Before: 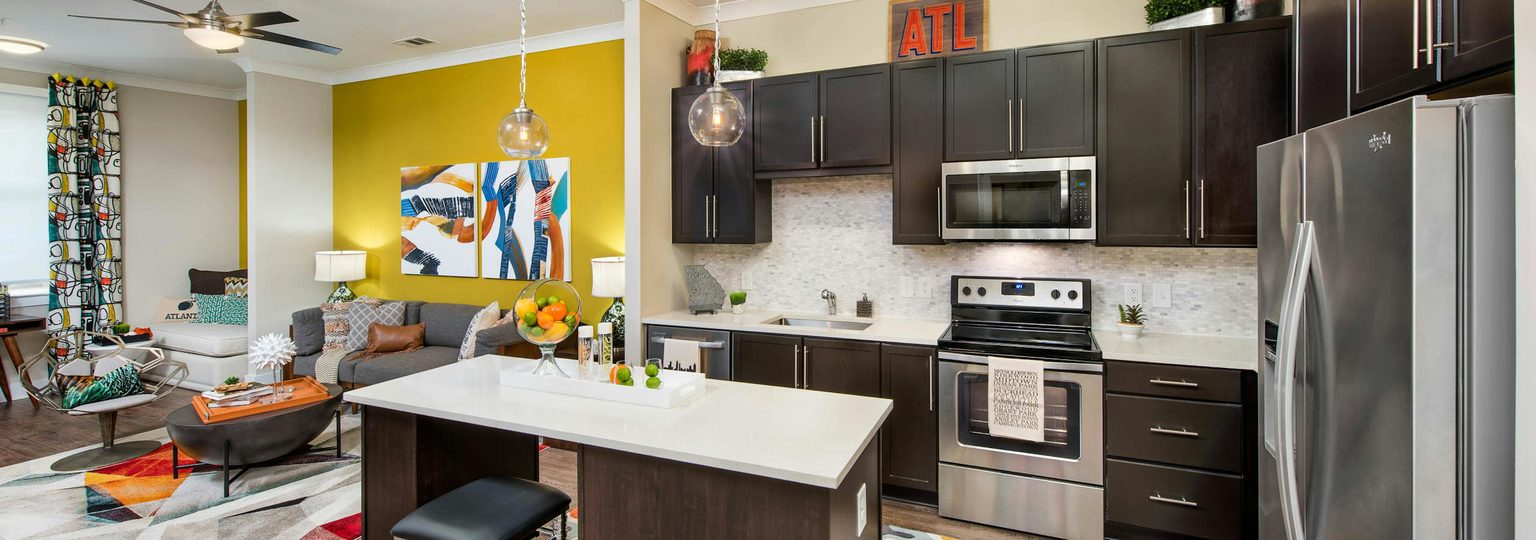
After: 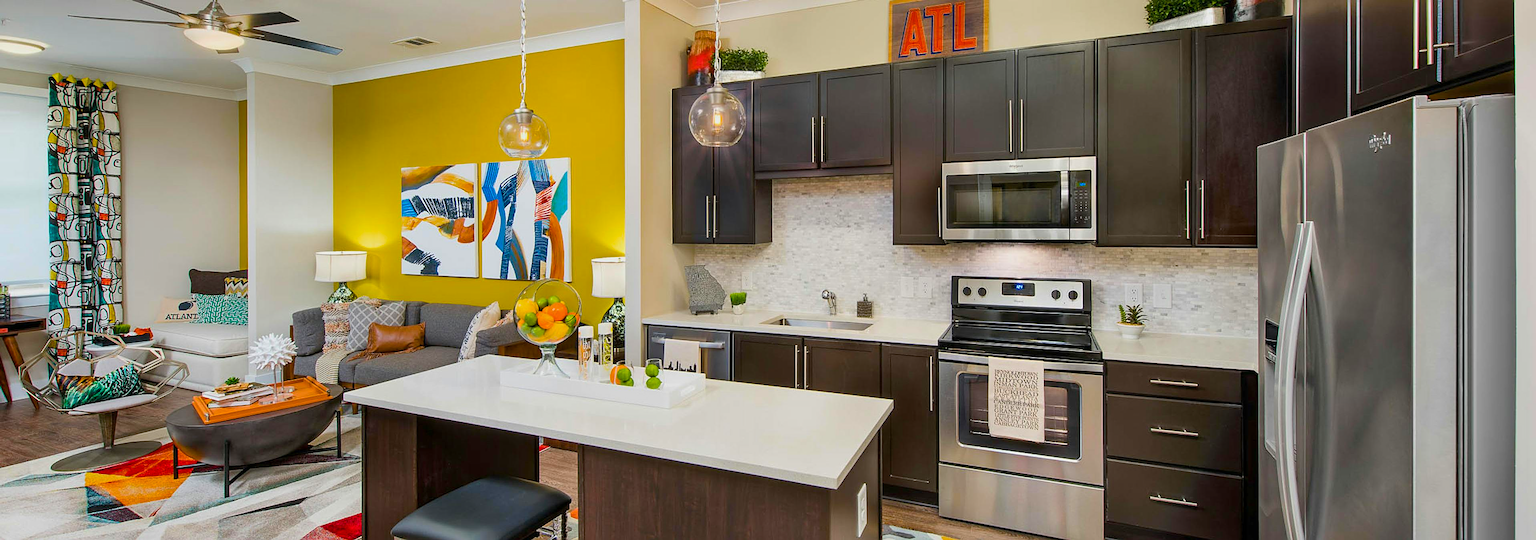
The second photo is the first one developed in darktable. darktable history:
color balance rgb: shadows lift › hue 84.49°, linear chroma grading › global chroma 14.637%, perceptual saturation grading › global saturation 19.822%, contrast -10.633%
sharpen: on, module defaults
